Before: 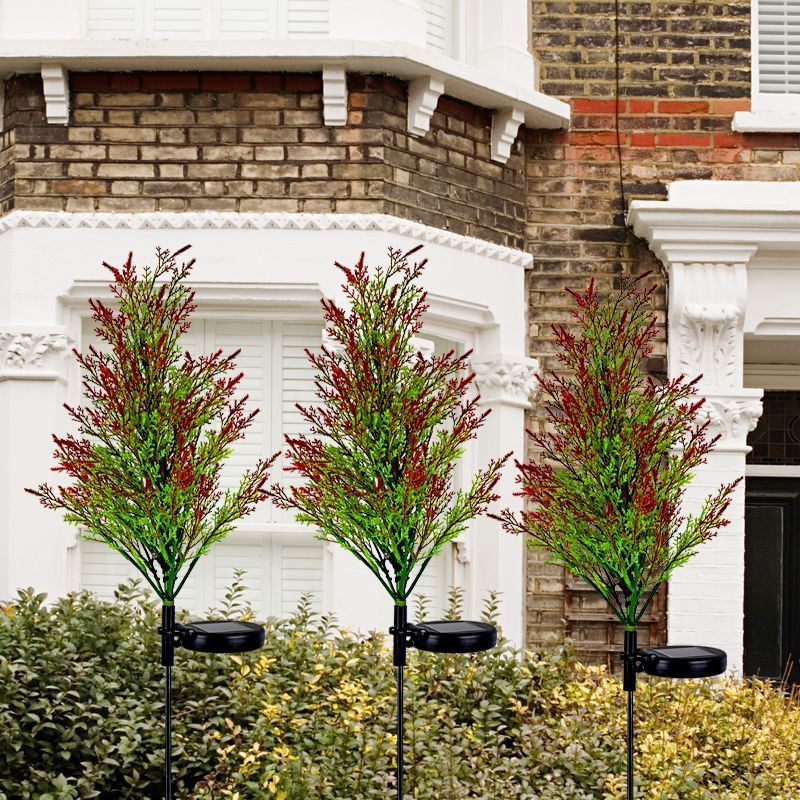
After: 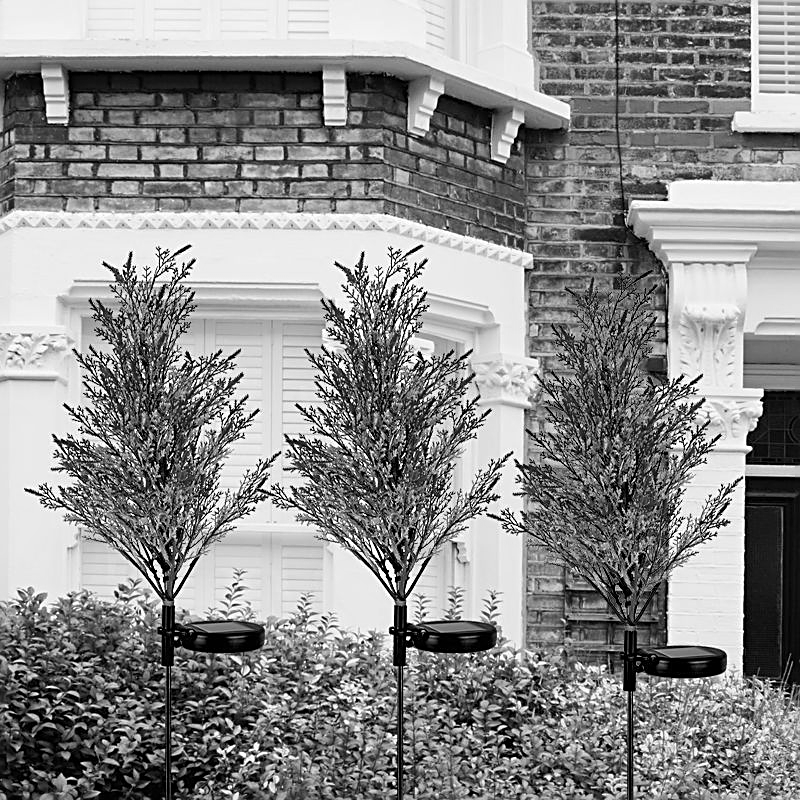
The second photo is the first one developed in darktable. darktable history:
monochrome: a 16.06, b 15.48, size 1
sharpen: on, module defaults
